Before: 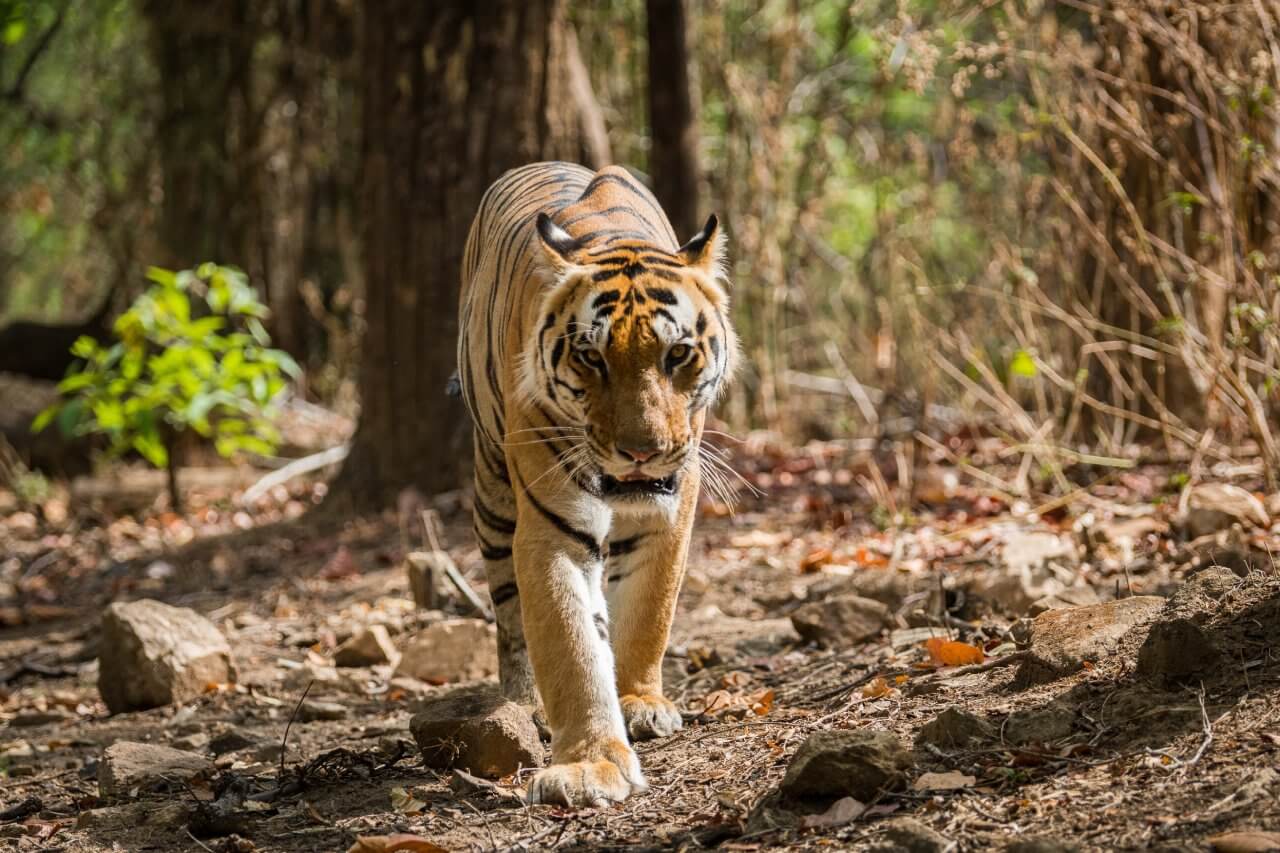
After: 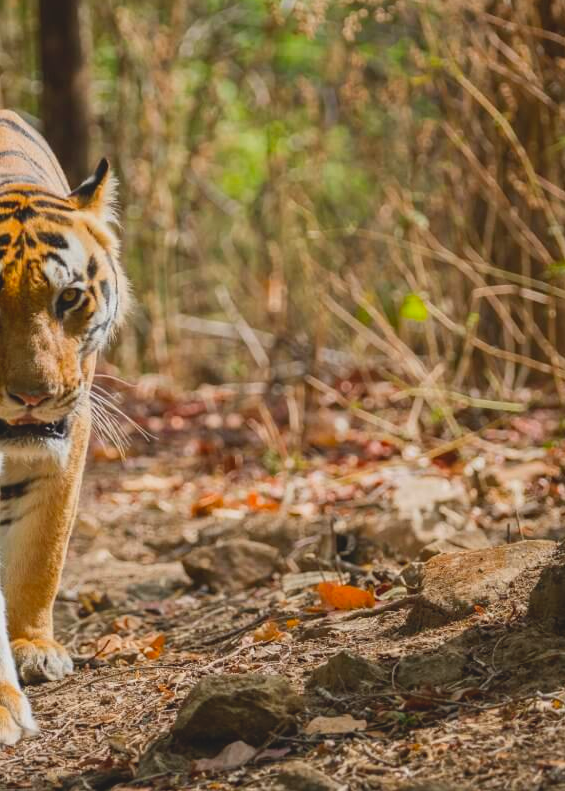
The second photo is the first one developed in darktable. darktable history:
crop: left 47.628%, top 6.643%, right 7.874%
contrast brightness saturation: contrast -0.19, saturation 0.19
